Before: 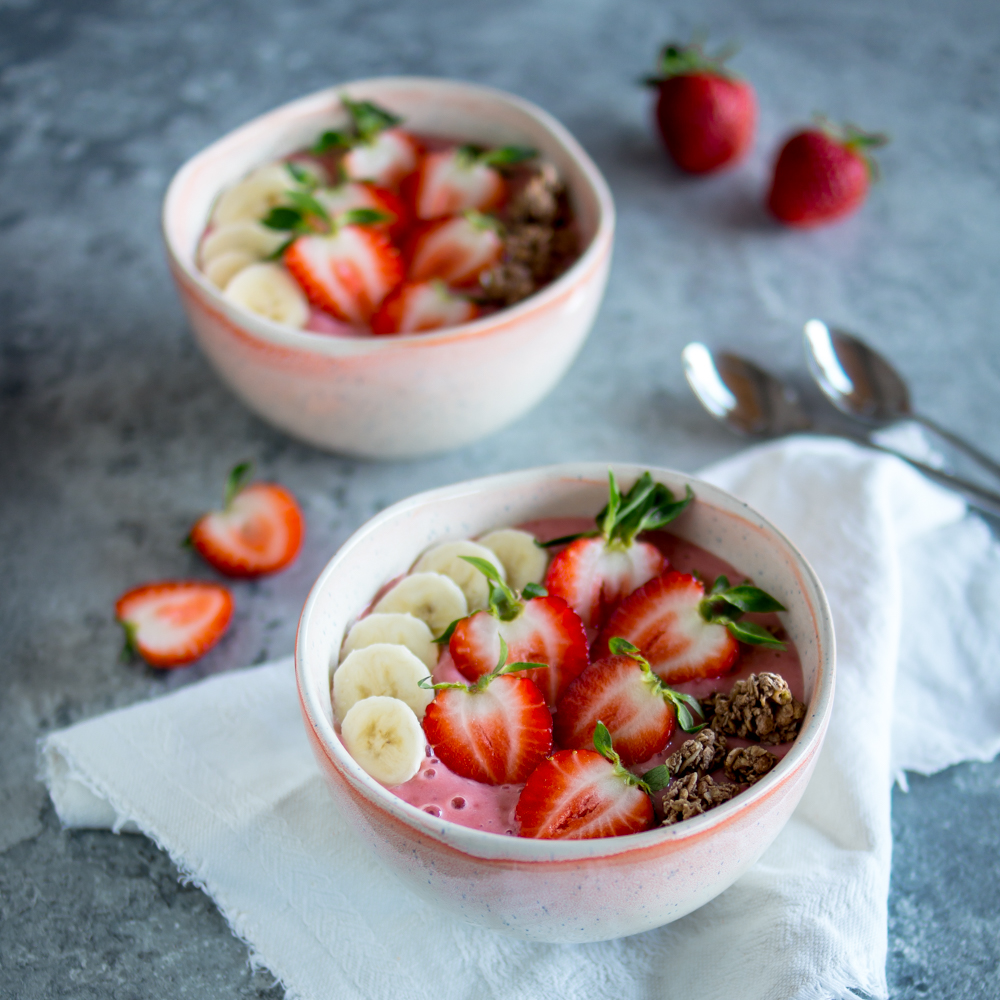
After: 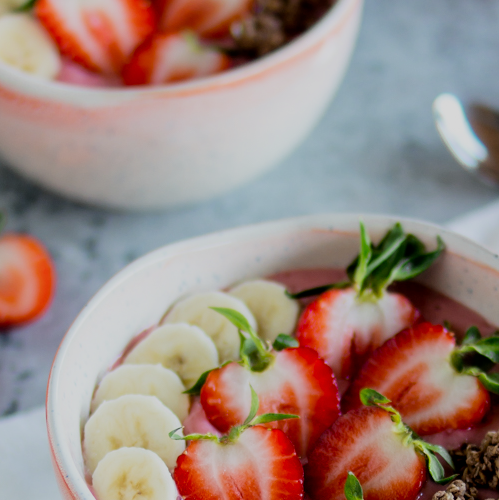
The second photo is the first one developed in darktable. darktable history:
crop: left 25%, top 25%, right 25%, bottom 25%
filmic rgb: black relative exposure -7.65 EV, white relative exposure 4.56 EV, hardness 3.61, contrast 1.05
